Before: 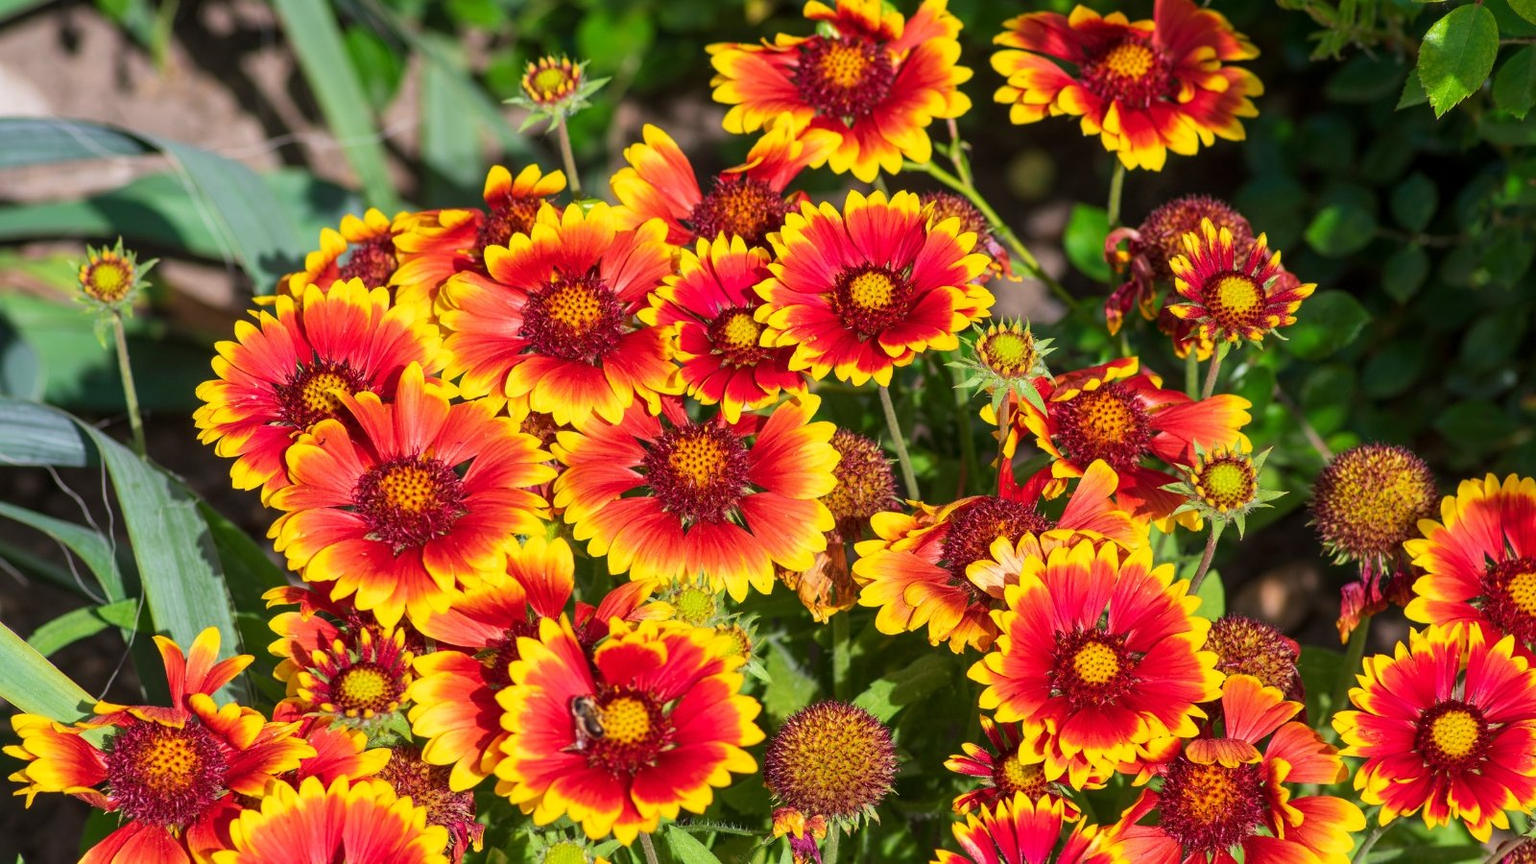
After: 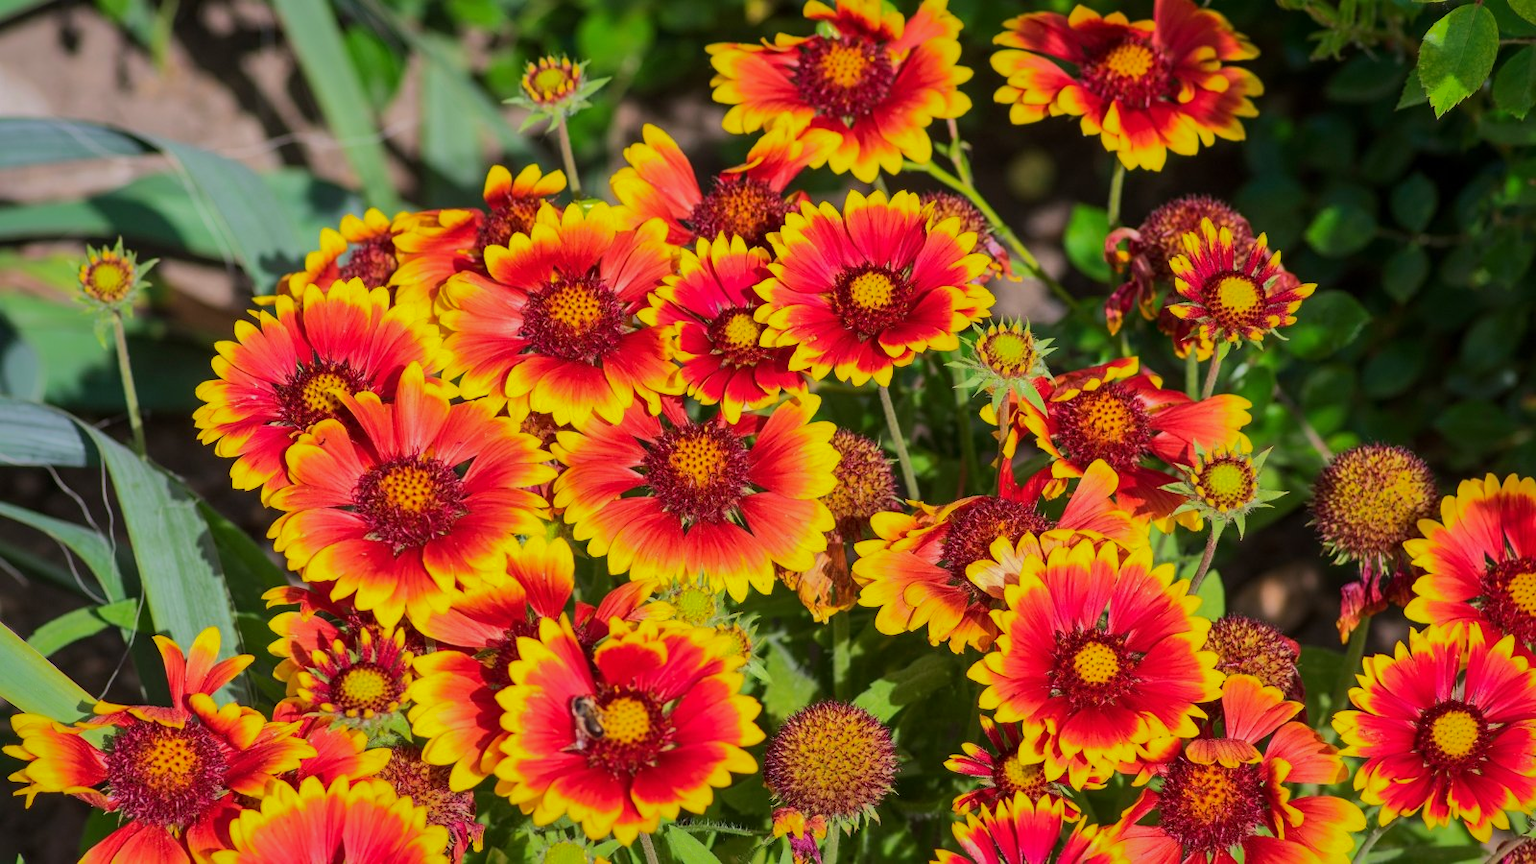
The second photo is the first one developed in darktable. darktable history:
shadows and highlights: shadows -18.75, highlights -73.42
